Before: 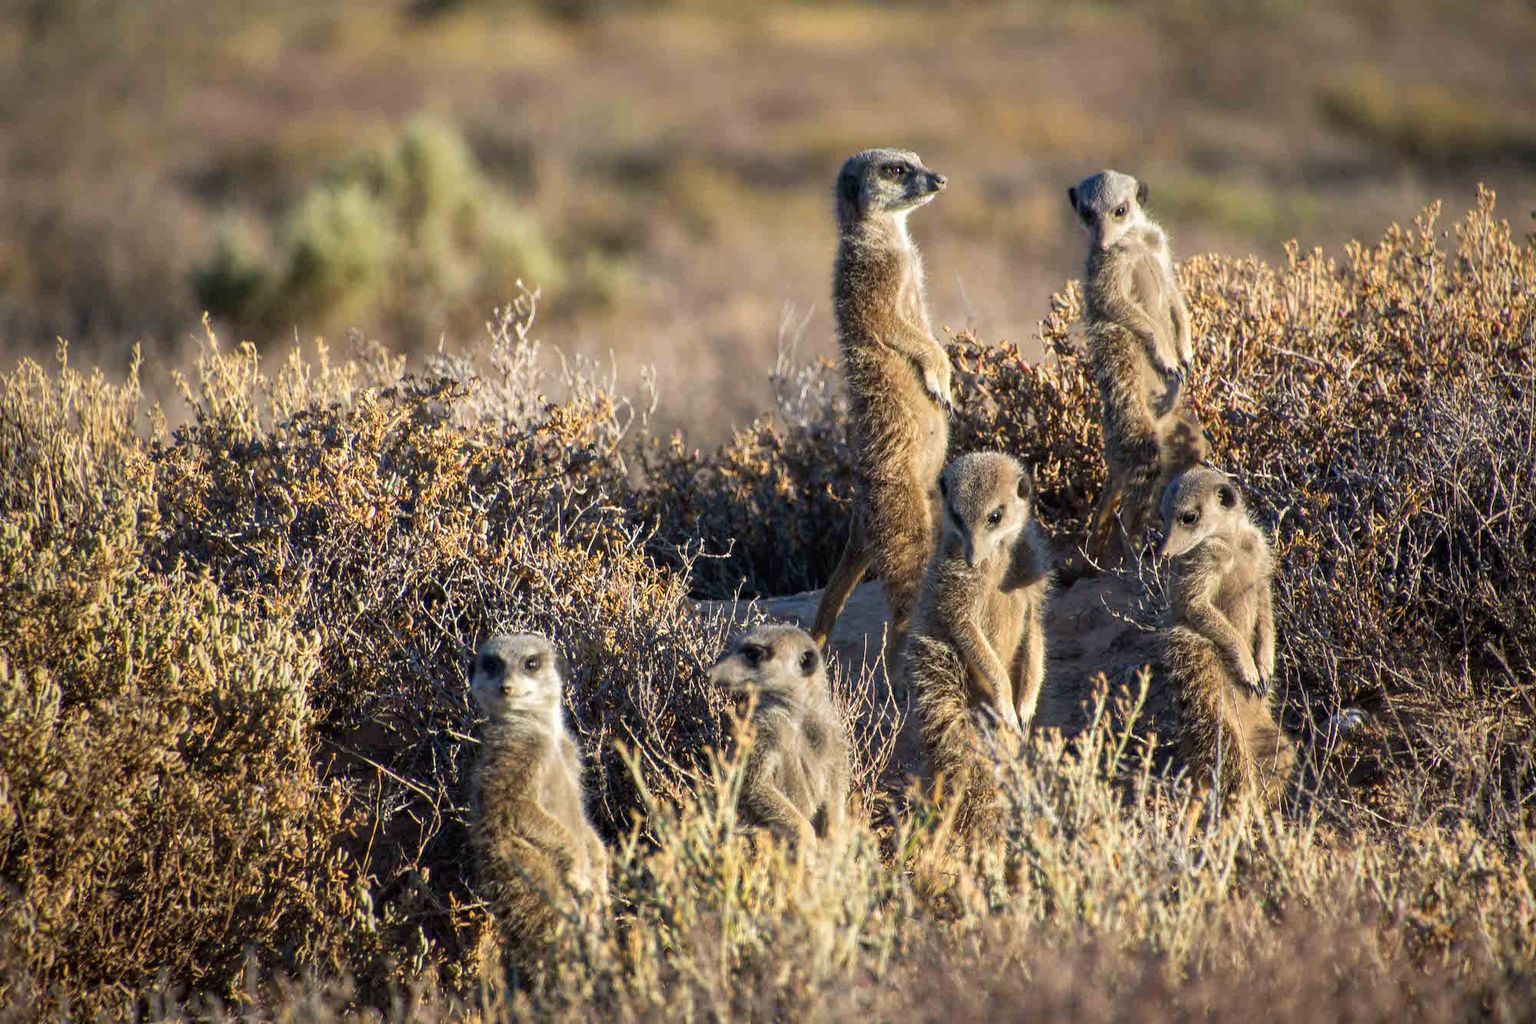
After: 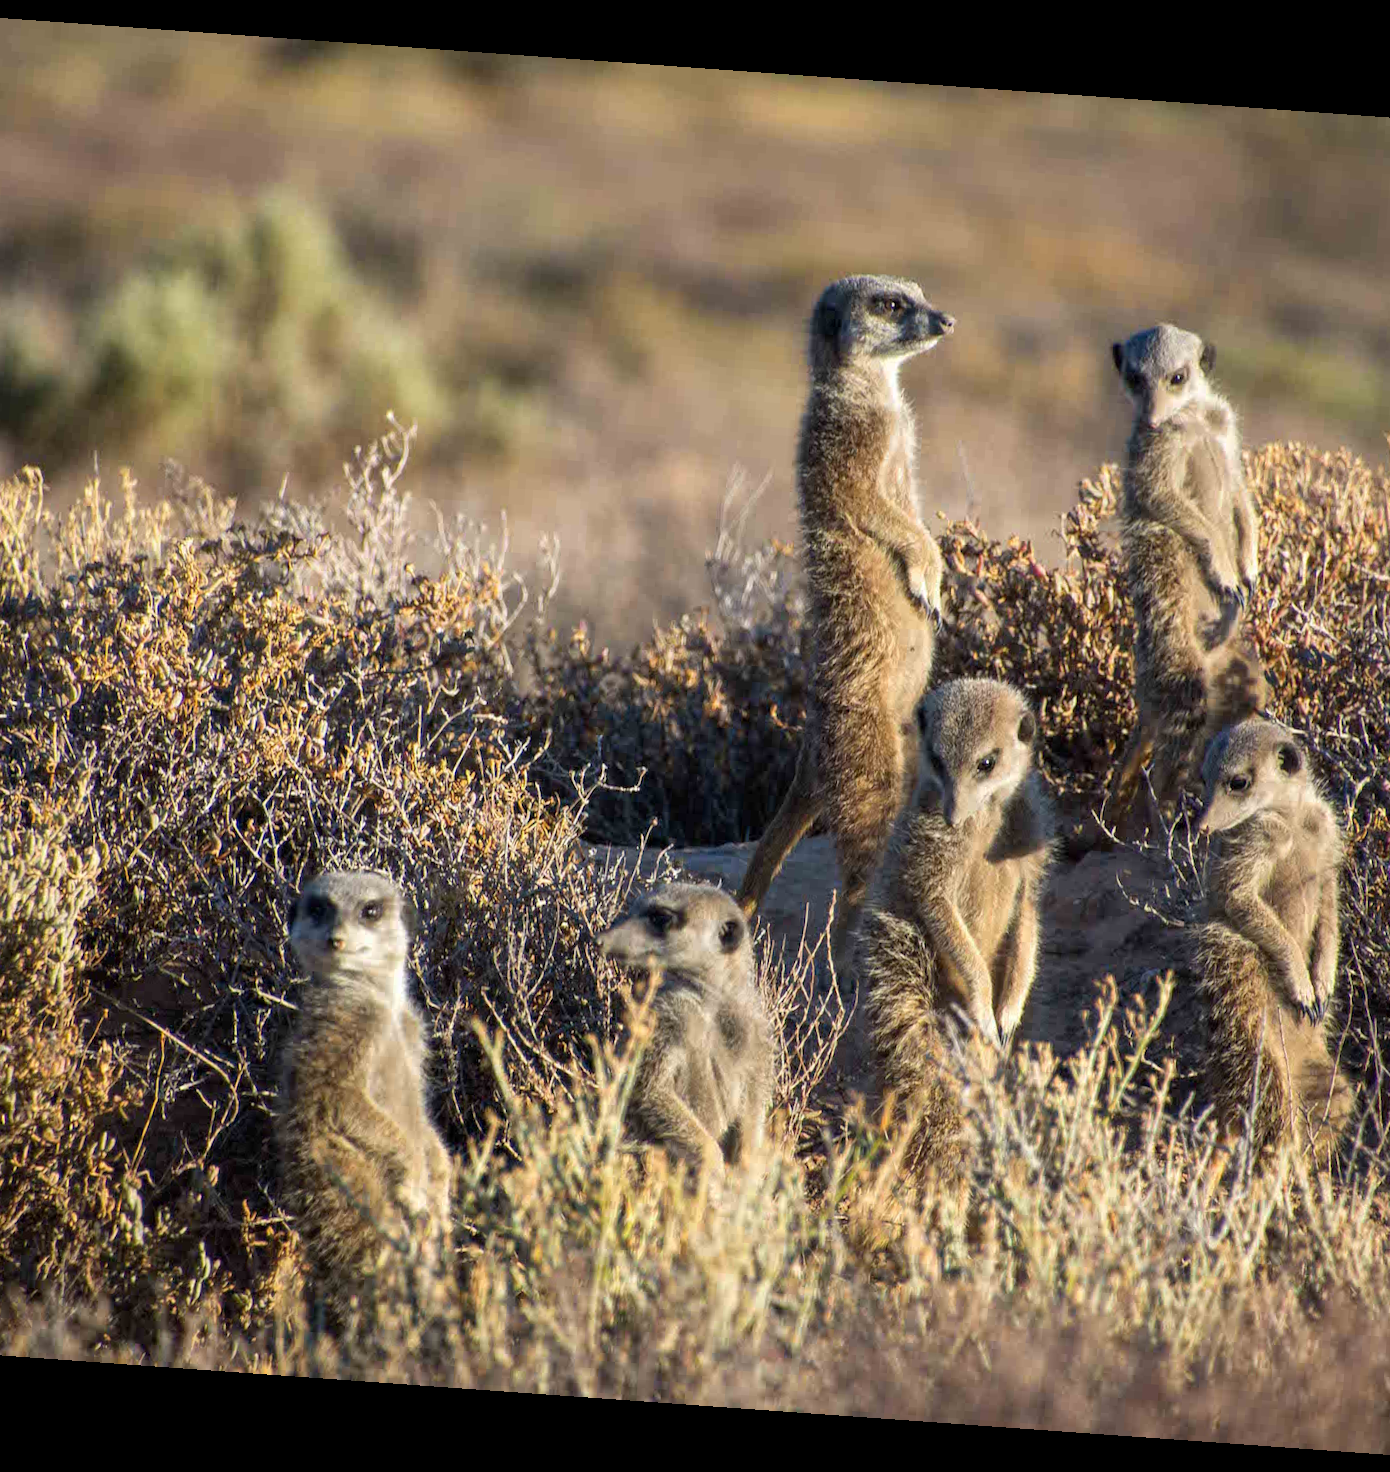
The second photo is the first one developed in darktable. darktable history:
crop: left 16.899%, right 16.556%
rotate and perspective: rotation 4.1°, automatic cropping off
